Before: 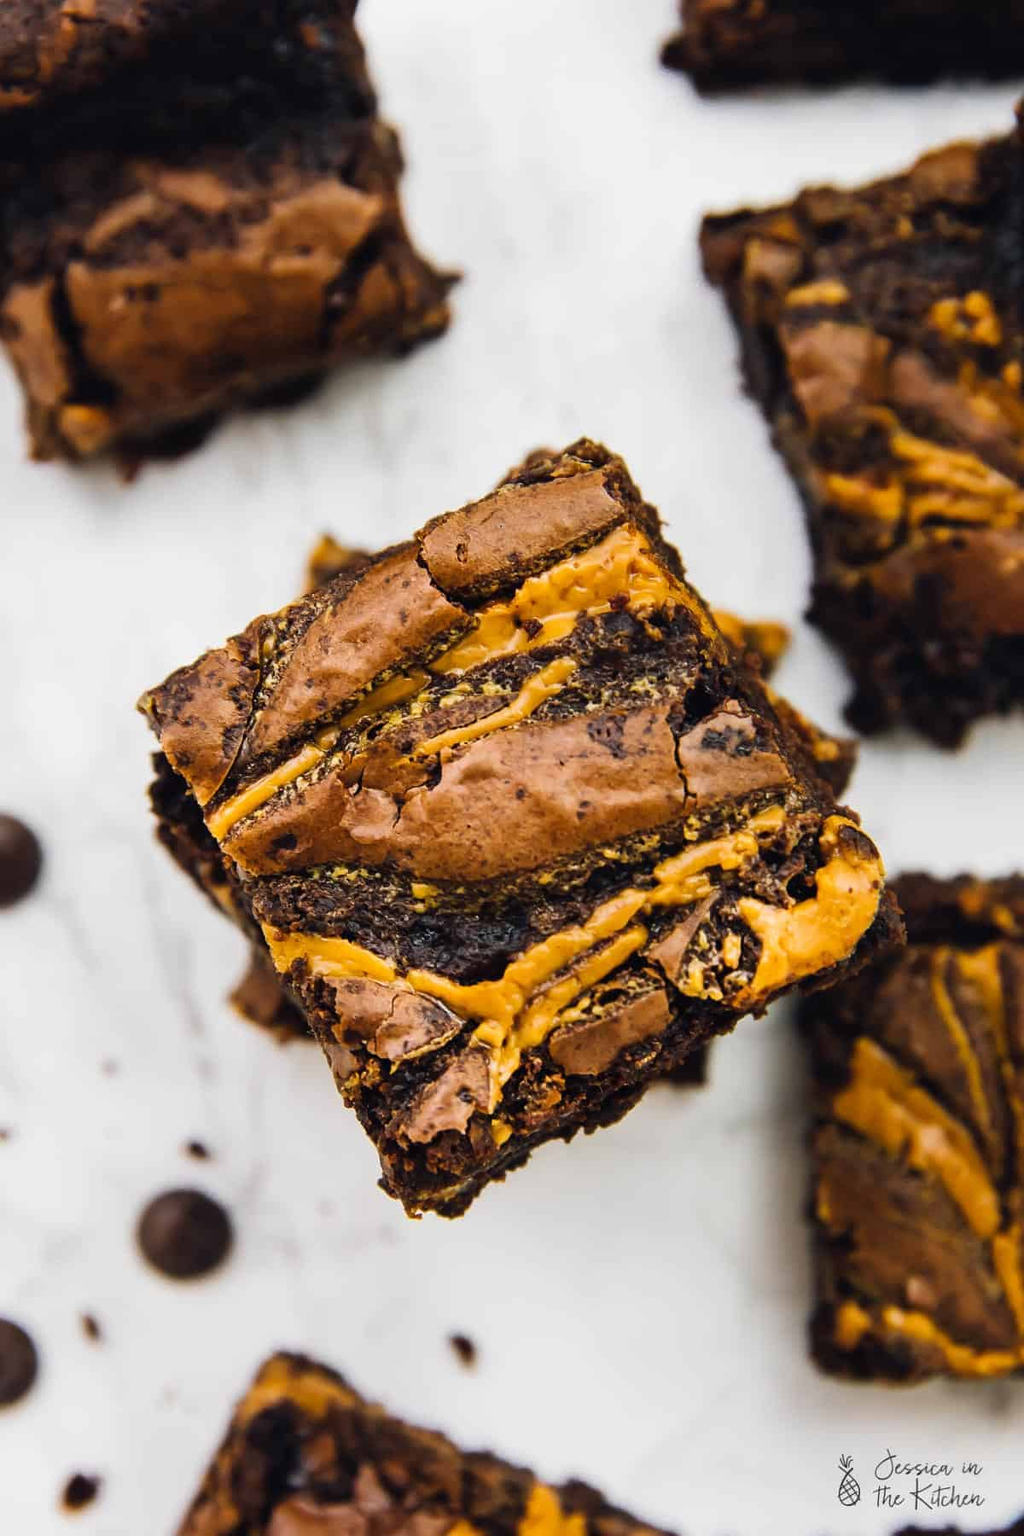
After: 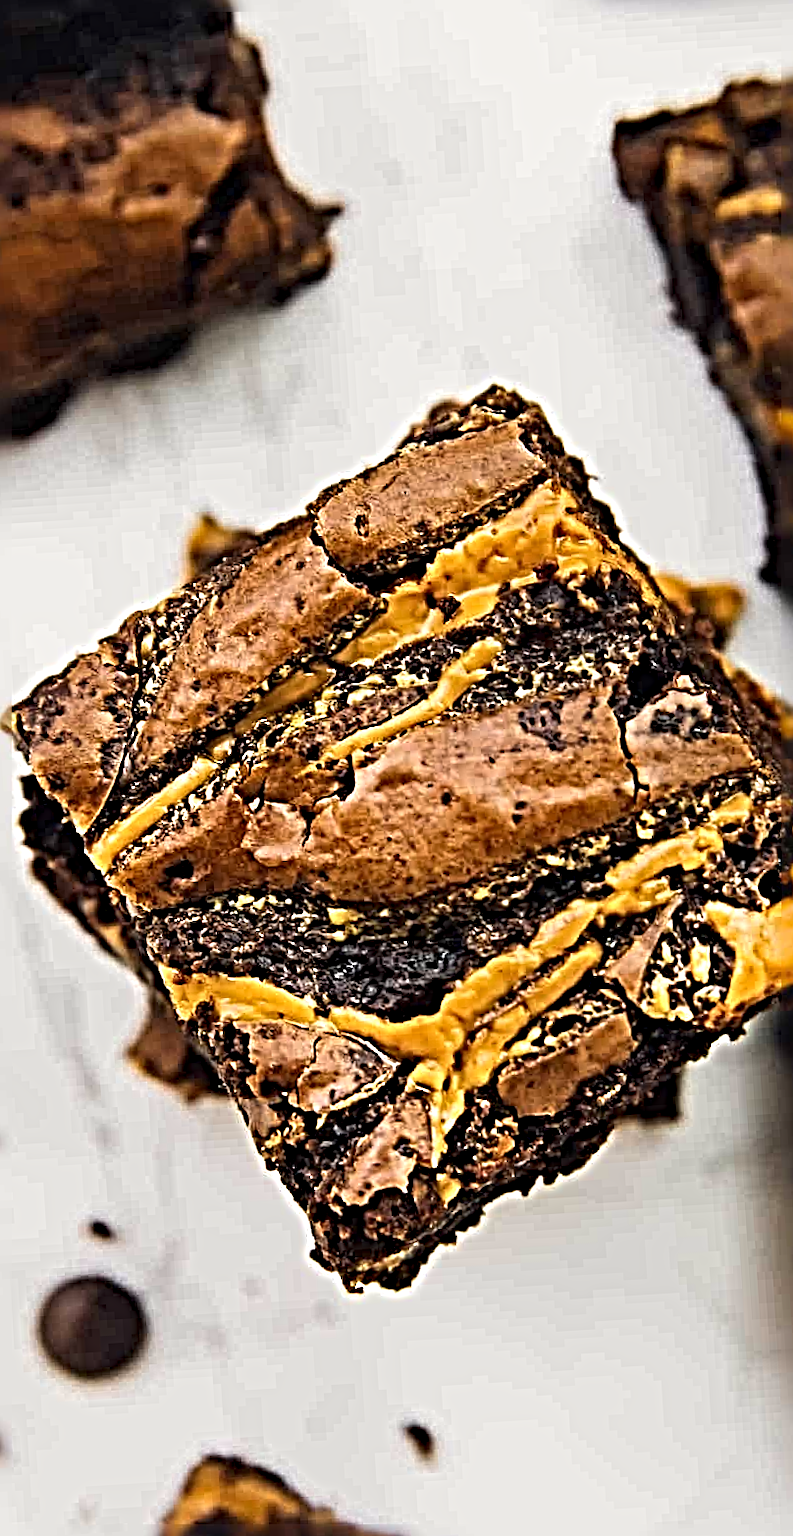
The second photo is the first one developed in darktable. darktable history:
crop and rotate: left 13.537%, right 19.796%
rotate and perspective: rotation -3.52°, crop left 0.036, crop right 0.964, crop top 0.081, crop bottom 0.919
sharpen: radius 6.3, amount 1.8, threshold 0
white balance: red 1.009, blue 0.985
